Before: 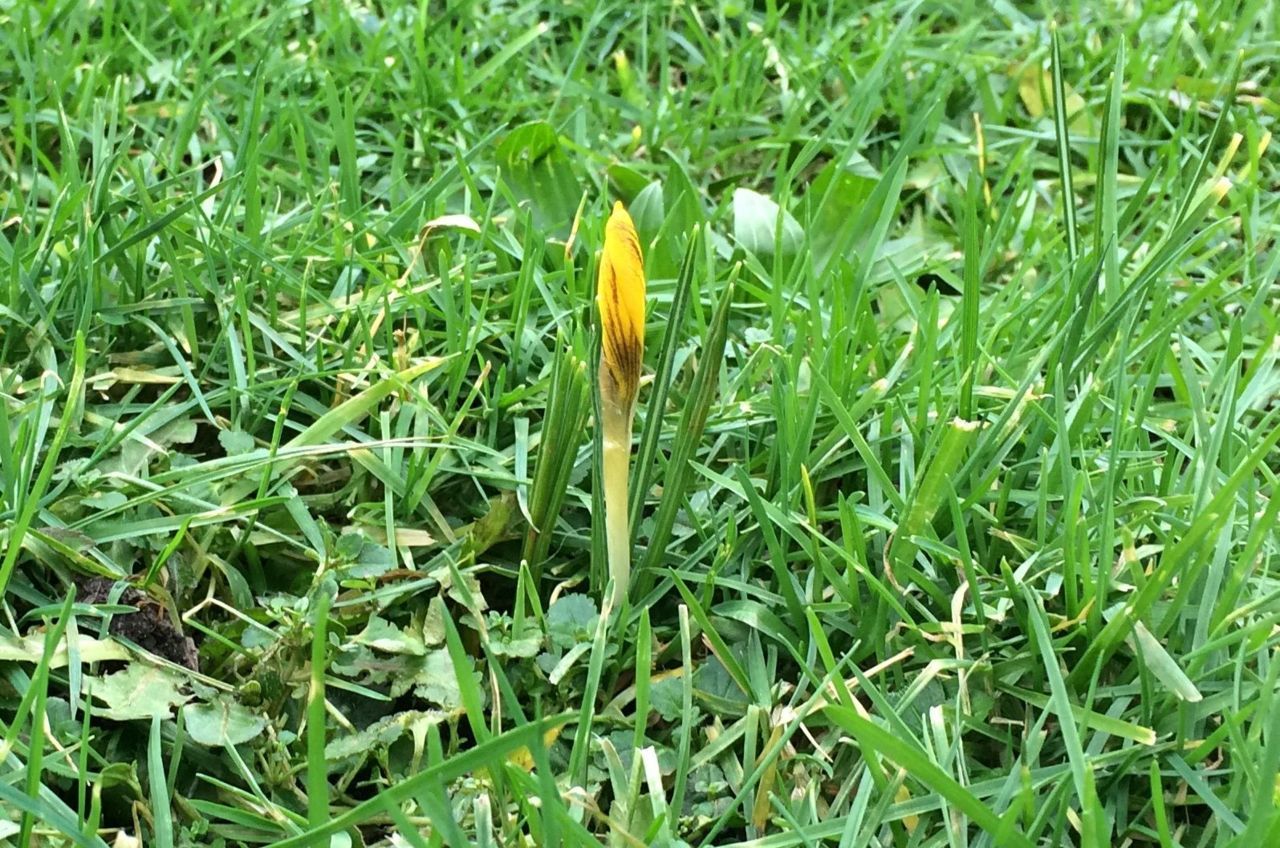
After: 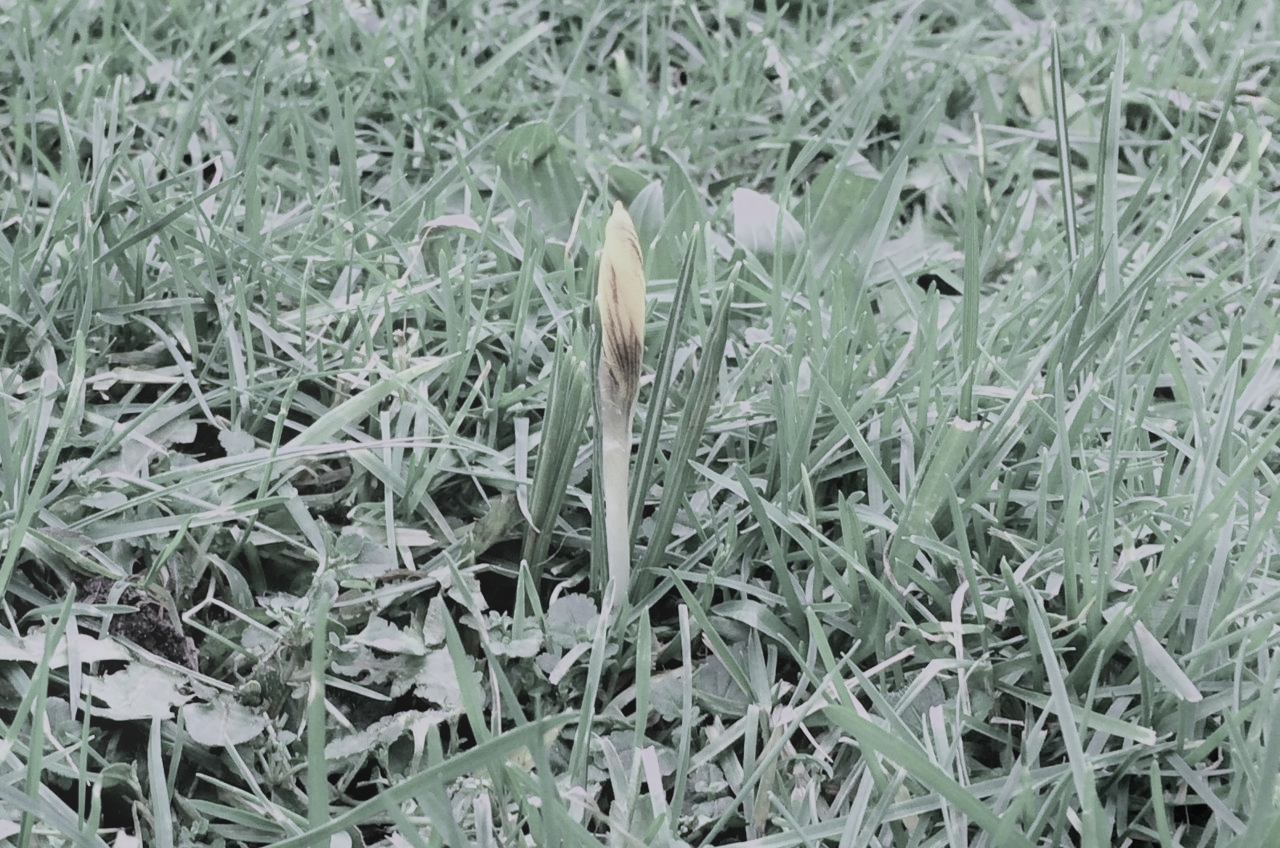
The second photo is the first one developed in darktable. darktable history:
exposure: exposure -0.04 EV, compensate highlight preservation false
filmic rgb: black relative exposure -7.65 EV, white relative exposure 4.56 EV, hardness 3.61
bloom: on, module defaults
white balance: red 0.98, blue 1.61
color contrast: green-magenta contrast 0.3, blue-yellow contrast 0.15
